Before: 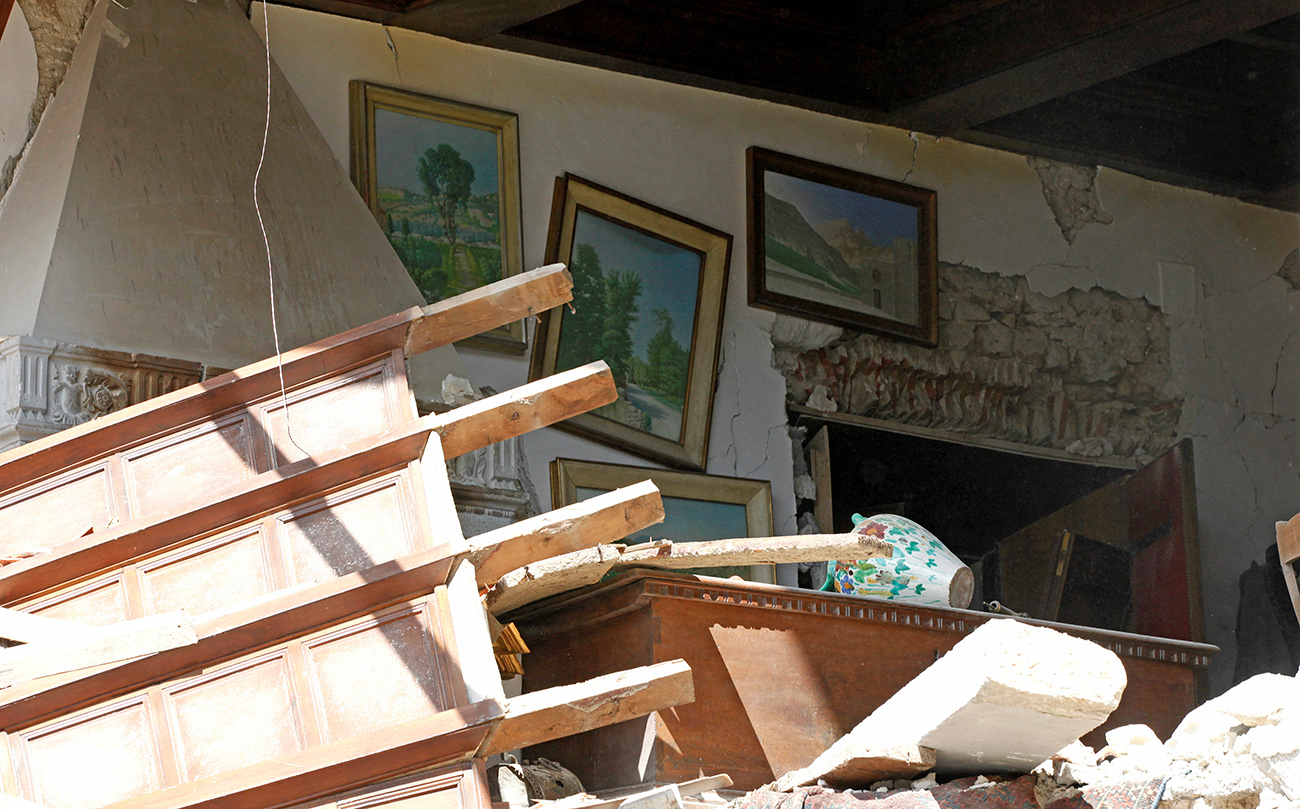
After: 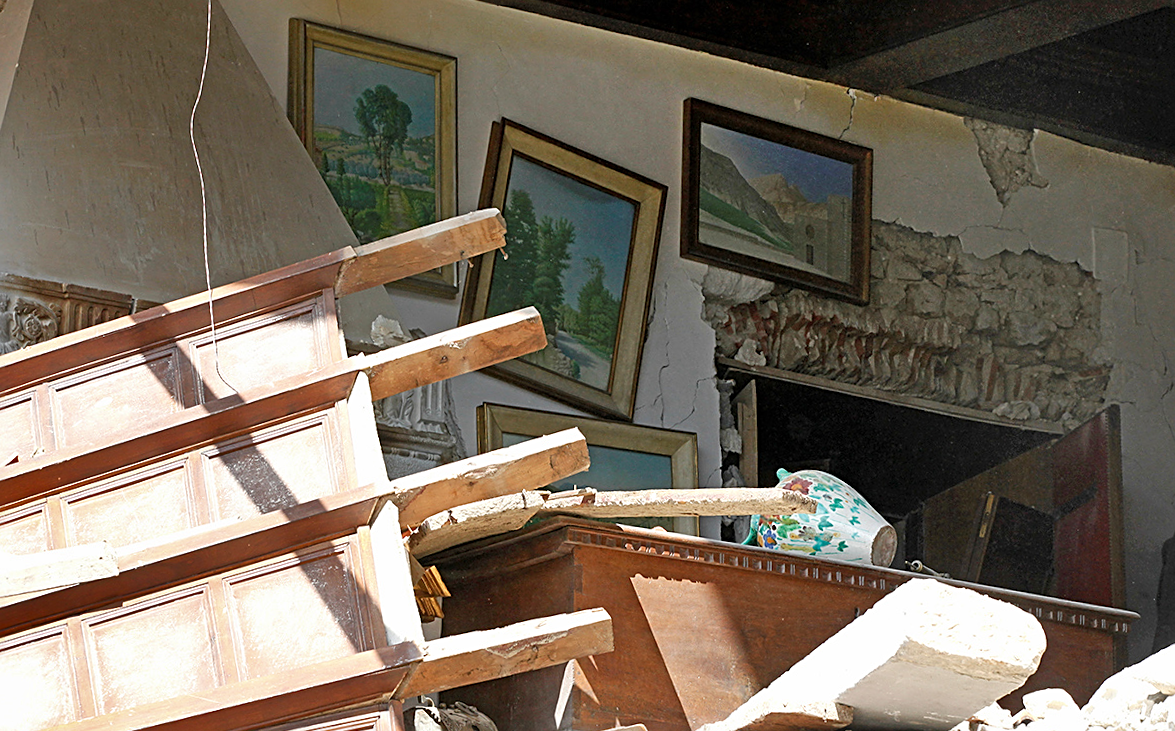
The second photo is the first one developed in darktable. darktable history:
sharpen: on, module defaults
crop and rotate: angle -1.96°, left 3.097%, top 4.154%, right 1.586%, bottom 0.529%
exposure: compensate highlight preservation false
shadows and highlights: soften with gaussian
